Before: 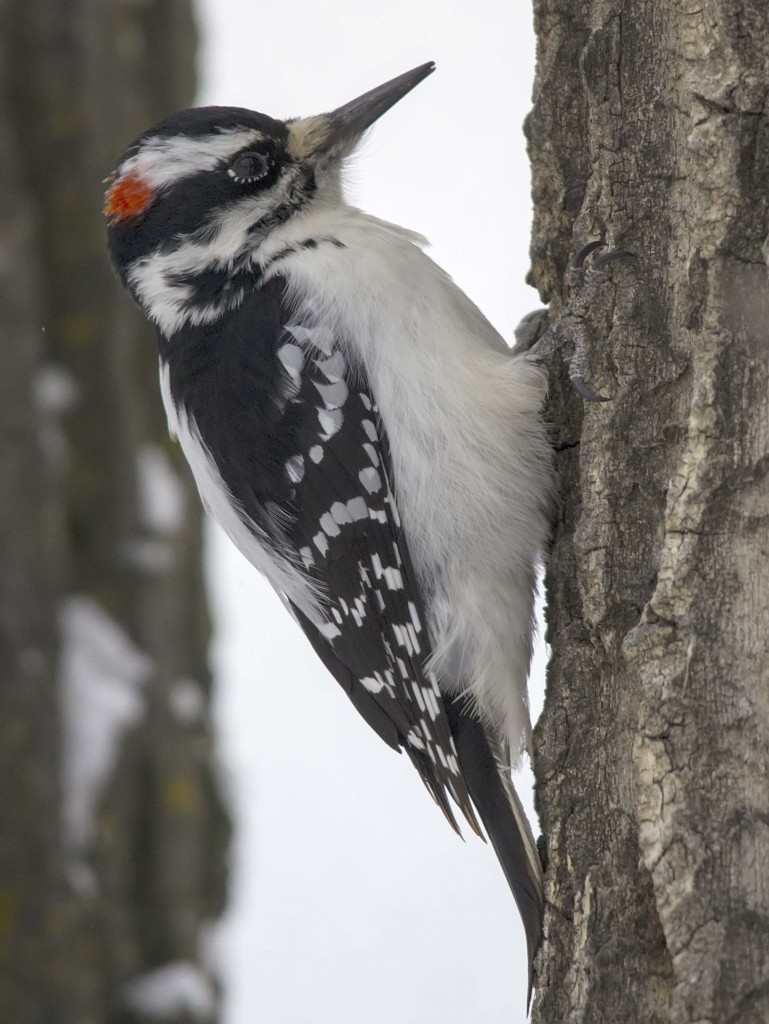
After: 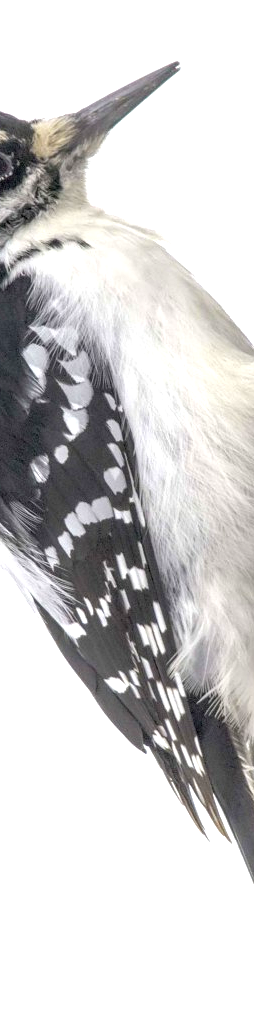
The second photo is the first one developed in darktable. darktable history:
crop: left 33.195%, right 33.716%
exposure: black level correction 0.001, exposure 1.12 EV, compensate exposure bias true, compensate highlight preservation false
local contrast: detail 130%
contrast brightness saturation: saturation 0.104
